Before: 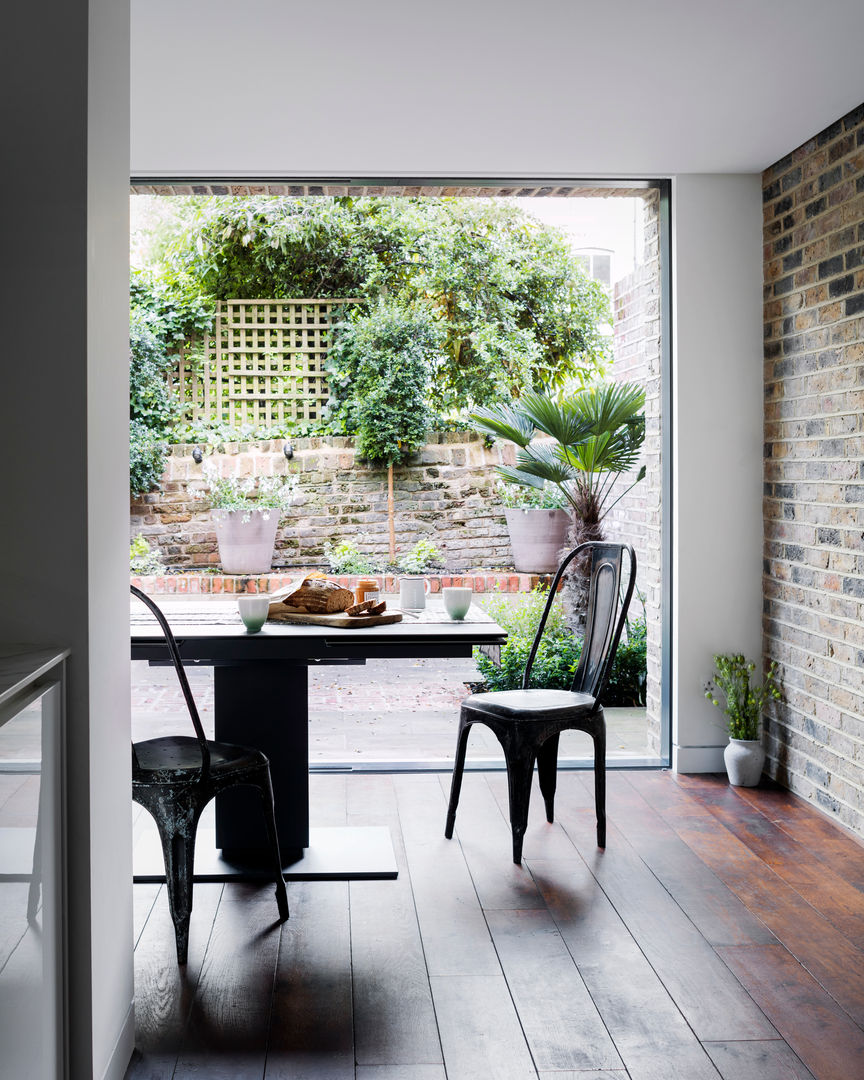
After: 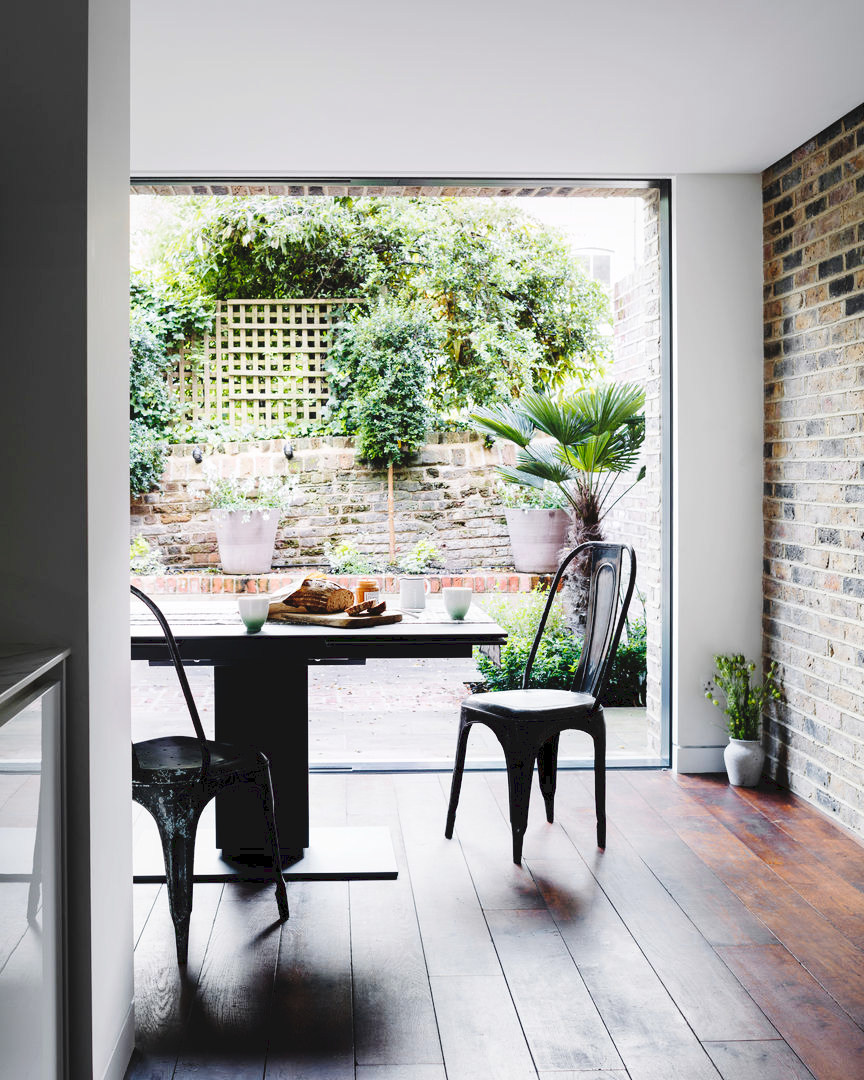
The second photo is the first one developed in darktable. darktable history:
contrast brightness saturation: saturation -0.05
tone curve: curves: ch0 [(0, 0) (0.003, 0.072) (0.011, 0.073) (0.025, 0.072) (0.044, 0.076) (0.069, 0.089) (0.1, 0.103) (0.136, 0.123) (0.177, 0.158) (0.224, 0.21) (0.277, 0.275) (0.335, 0.372) (0.399, 0.463) (0.468, 0.556) (0.543, 0.633) (0.623, 0.712) (0.709, 0.795) (0.801, 0.869) (0.898, 0.942) (1, 1)], preserve colors none
